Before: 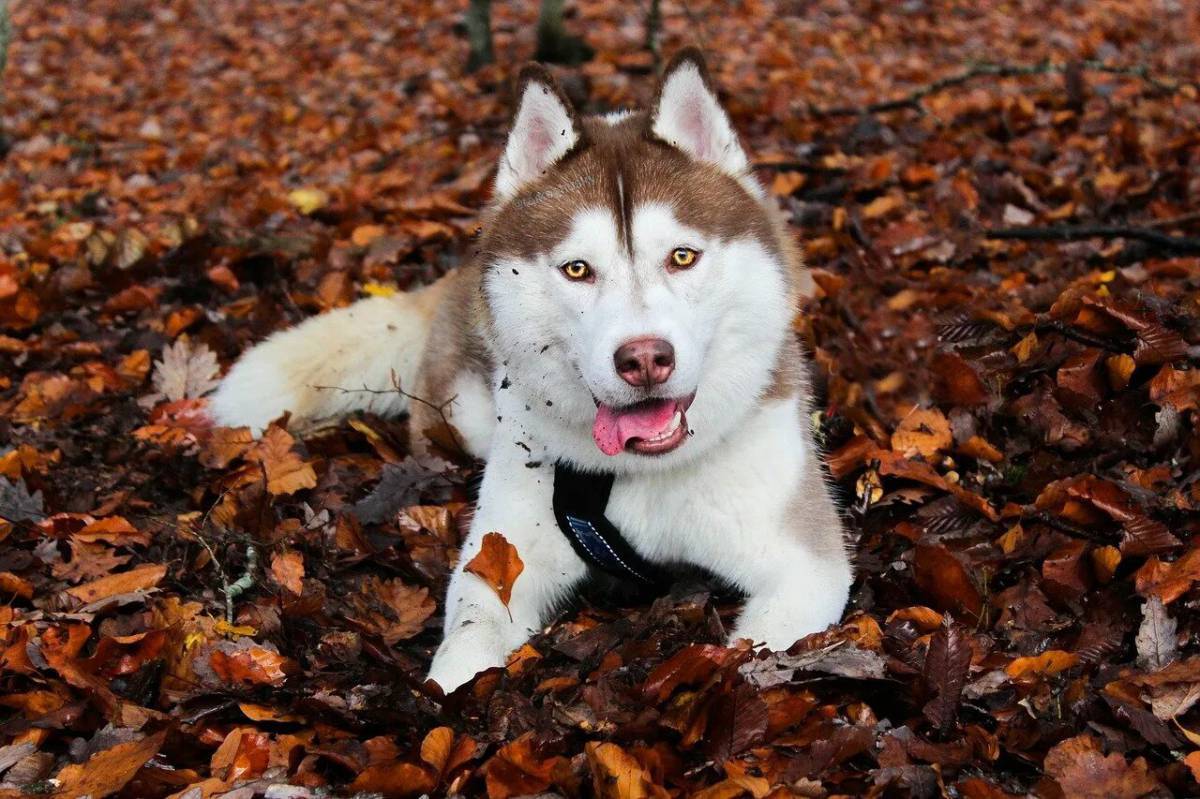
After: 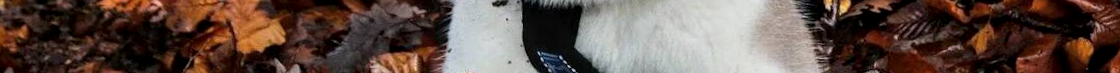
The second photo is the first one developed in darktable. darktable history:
rotate and perspective: rotation -4.57°, crop left 0.054, crop right 0.944, crop top 0.087, crop bottom 0.914
local contrast: detail 130%
tone equalizer: -8 EV -0.002 EV, -7 EV 0.005 EV, -6 EV -0.009 EV, -5 EV 0.011 EV, -4 EV -0.012 EV, -3 EV 0.007 EV, -2 EV -0.062 EV, -1 EV -0.293 EV, +0 EV -0.582 EV, smoothing diameter 2%, edges refinement/feathering 20, mask exposure compensation -1.57 EV, filter diffusion 5
crop and rotate: top 59.084%, bottom 30.916%
